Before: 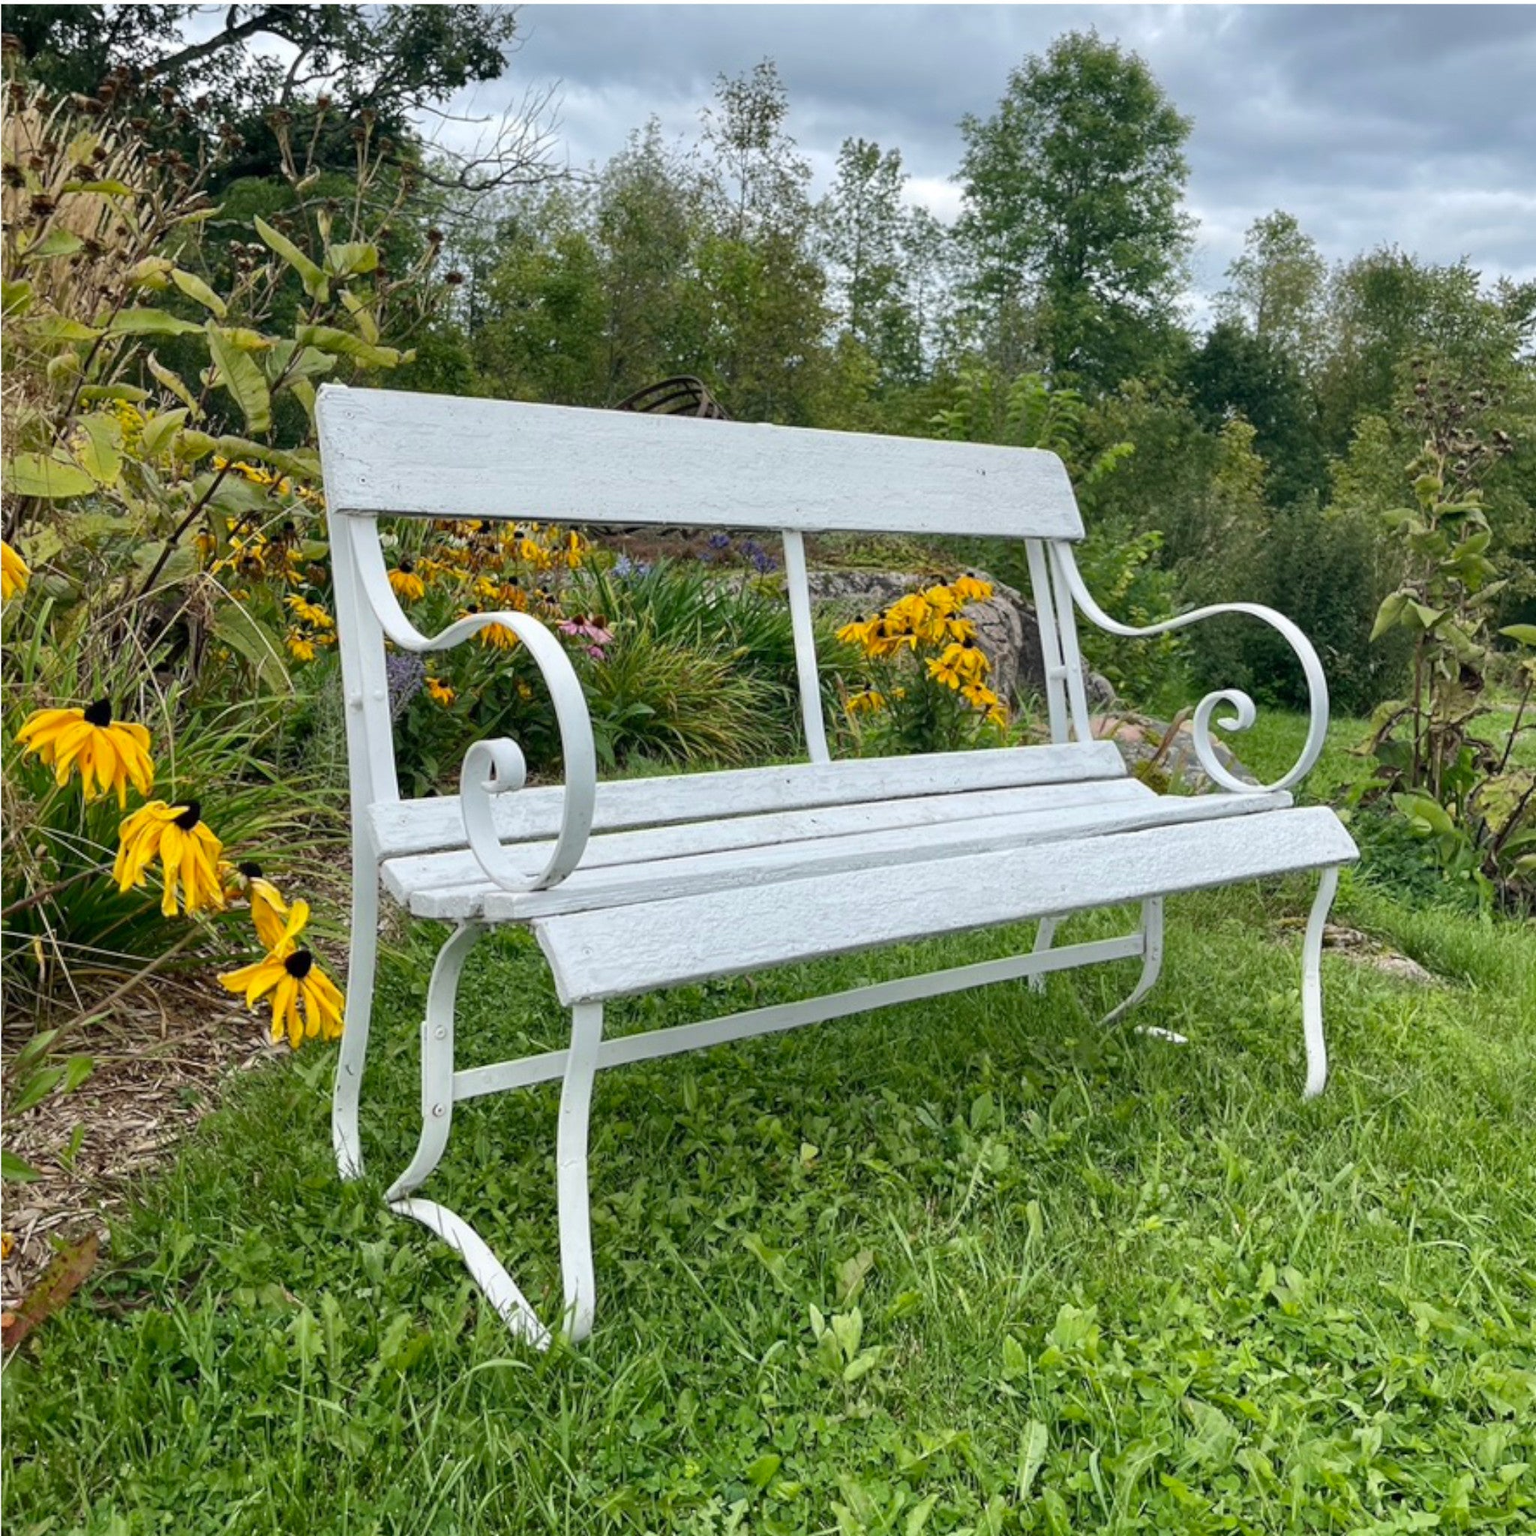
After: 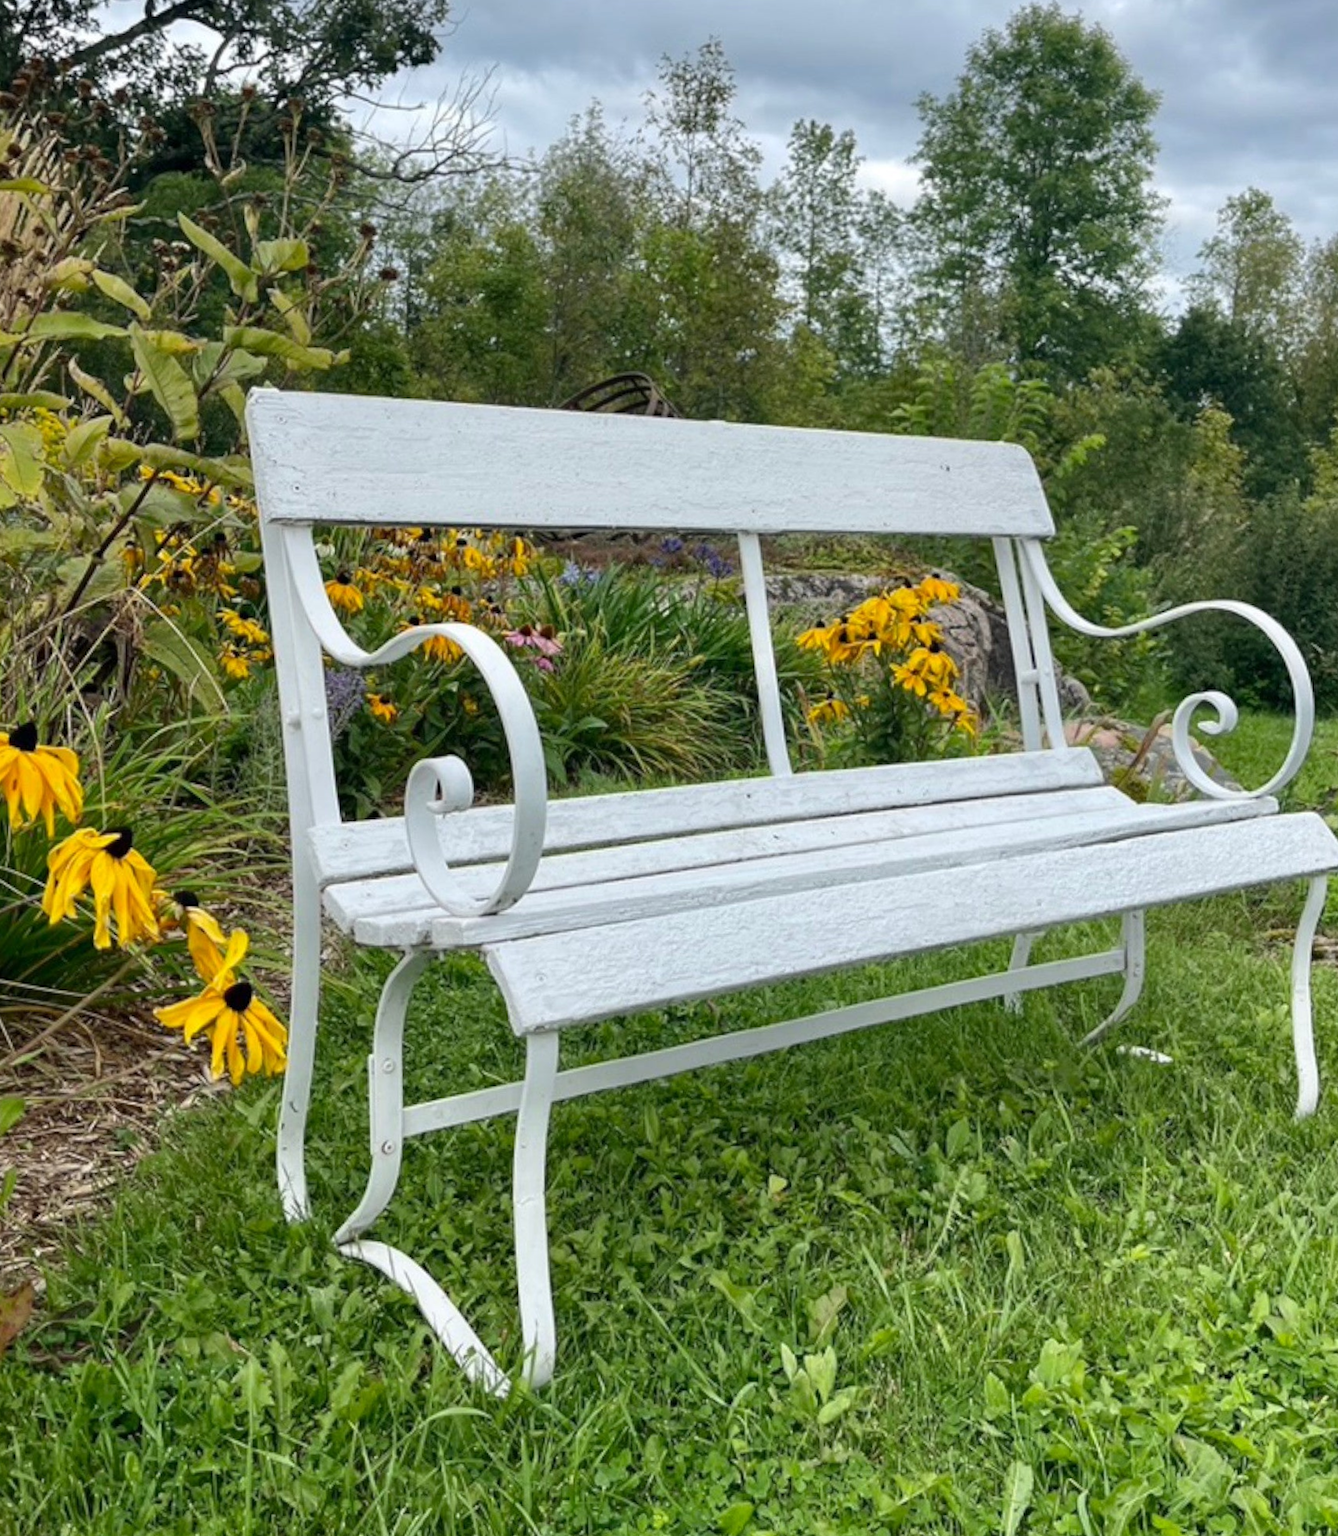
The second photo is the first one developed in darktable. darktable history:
crop and rotate: angle 1.02°, left 4.092%, top 0.613%, right 11.342%, bottom 2.381%
